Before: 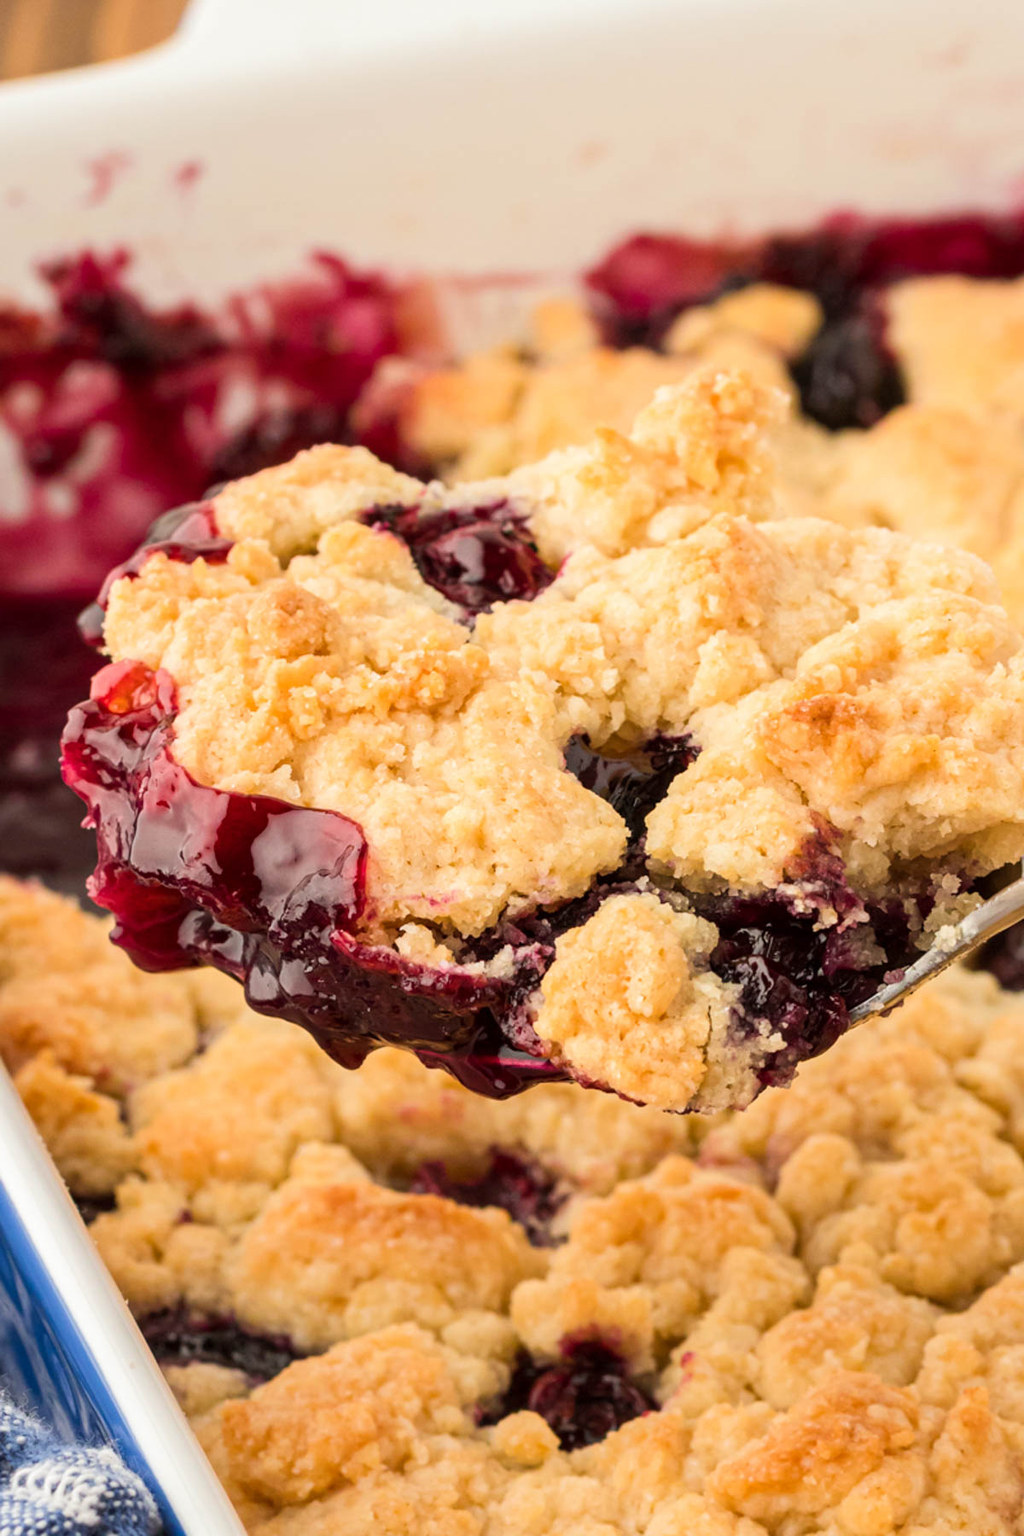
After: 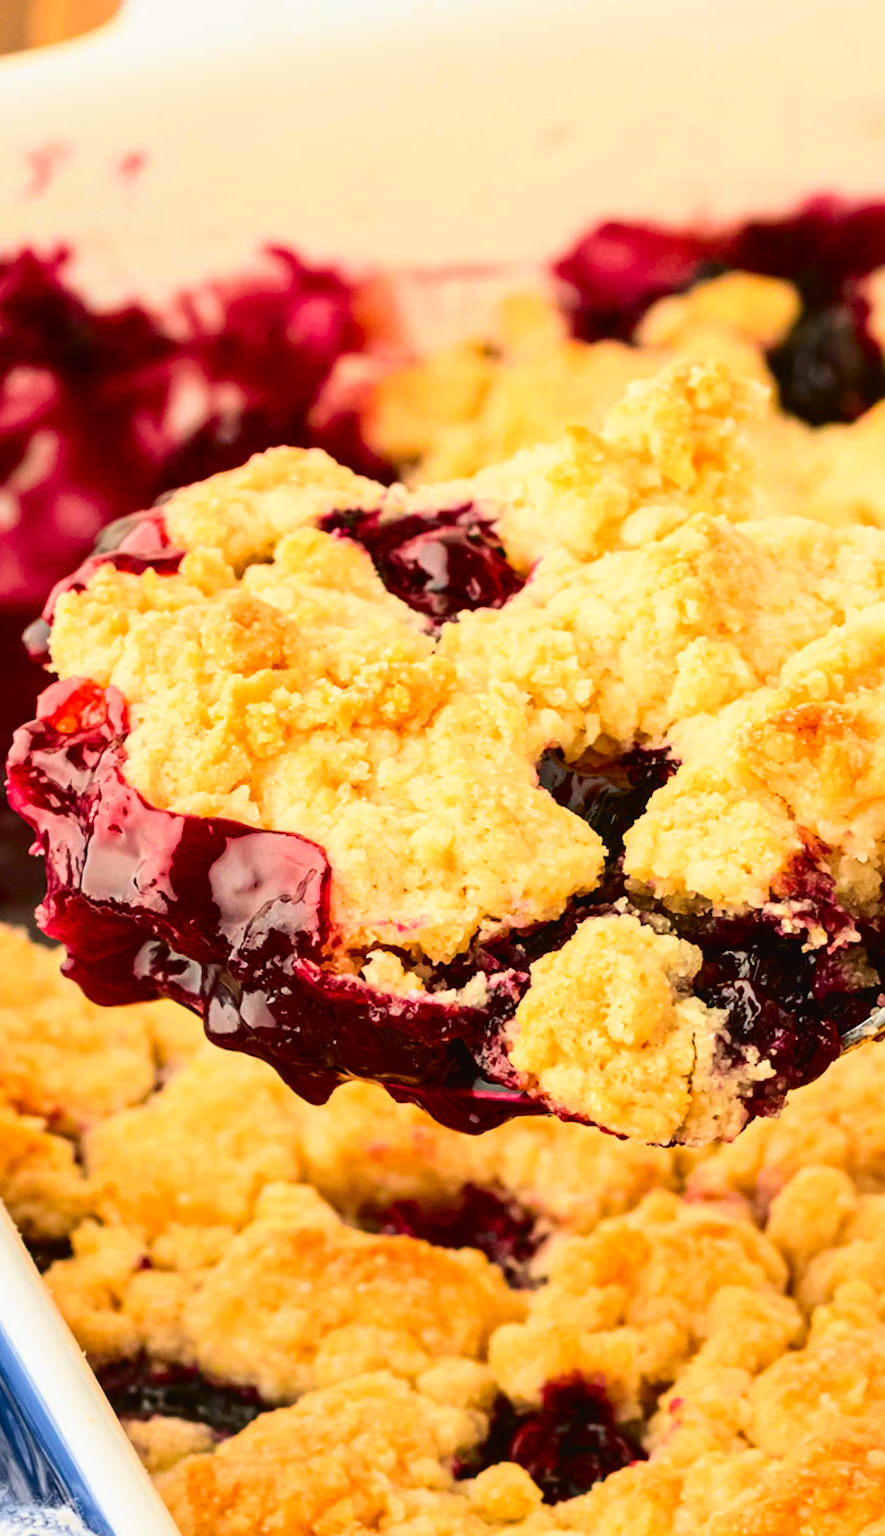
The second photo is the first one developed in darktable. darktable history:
crop and rotate: angle 0.832°, left 4.398%, top 0.473%, right 11.728%, bottom 2.579%
tone curve: curves: ch0 [(0, 0.023) (0.132, 0.075) (0.251, 0.186) (0.441, 0.476) (0.662, 0.757) (0.849, 0.927) (1, 0.99)]; ch1 [(0, 0) (0.447, 0.411) (0.483, 0.469) (0.498, 0.496) (0.518, 0.514) (0.561, 0.59) (0.606, 0.659) (0.657, 0.725) (0.869, 0.916) (1, 1)]; ch2 [(0, 0) (0.307, 0.315) (0.425, 0.438) (0.483, 0.477) (0.503, 0.503) (0.526, 0.553) (0.552, 0.601) (0.615, 0.669) (0.703, 0.797) (0.985, 0.966)], color space Lab, independent channels
